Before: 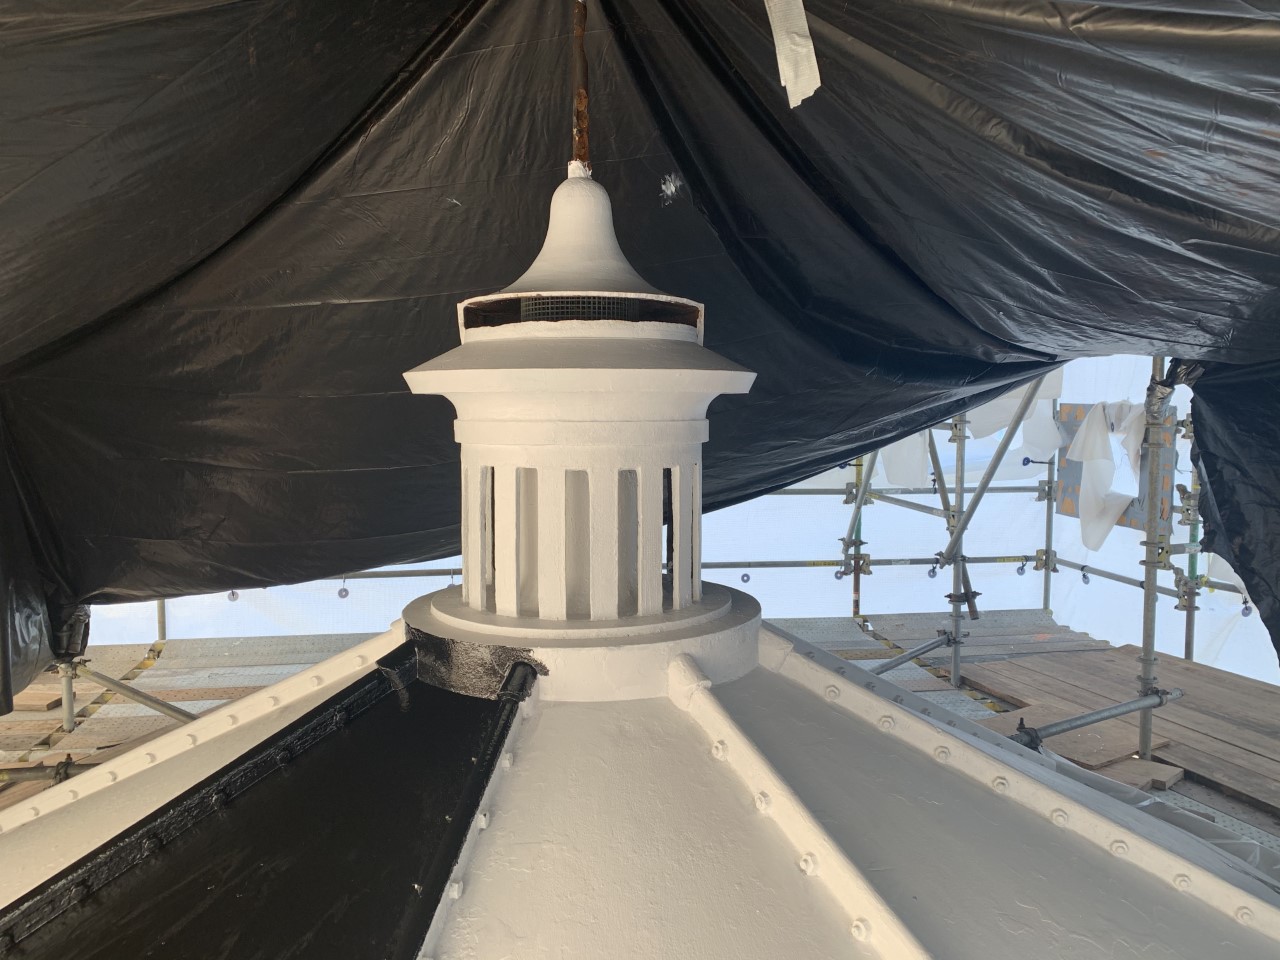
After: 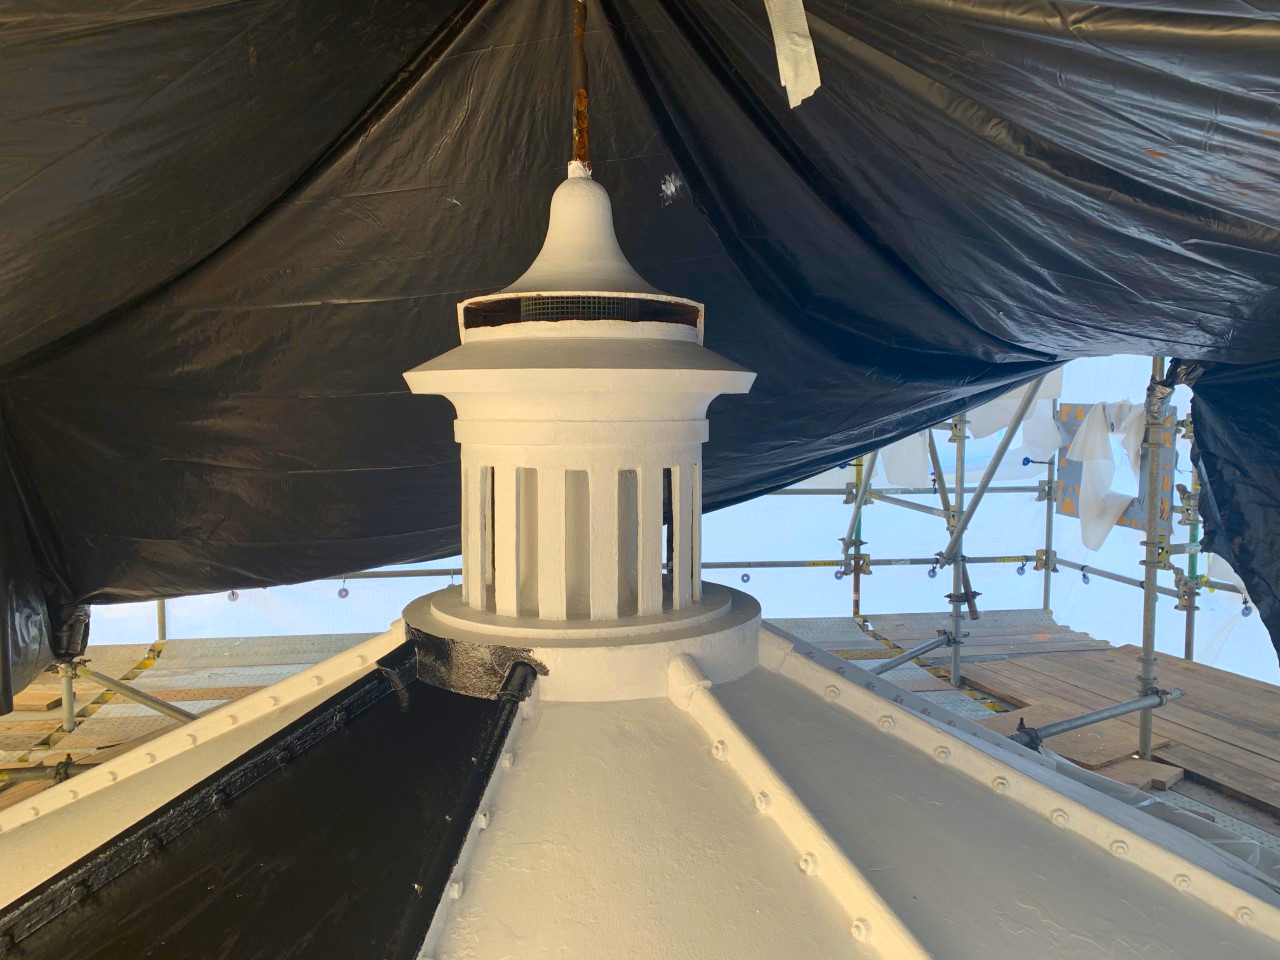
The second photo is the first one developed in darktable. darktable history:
color contrast: green-magenta contrast 1.55, blue-yellow contrast 1.83
white balance: red 1, blue 1
